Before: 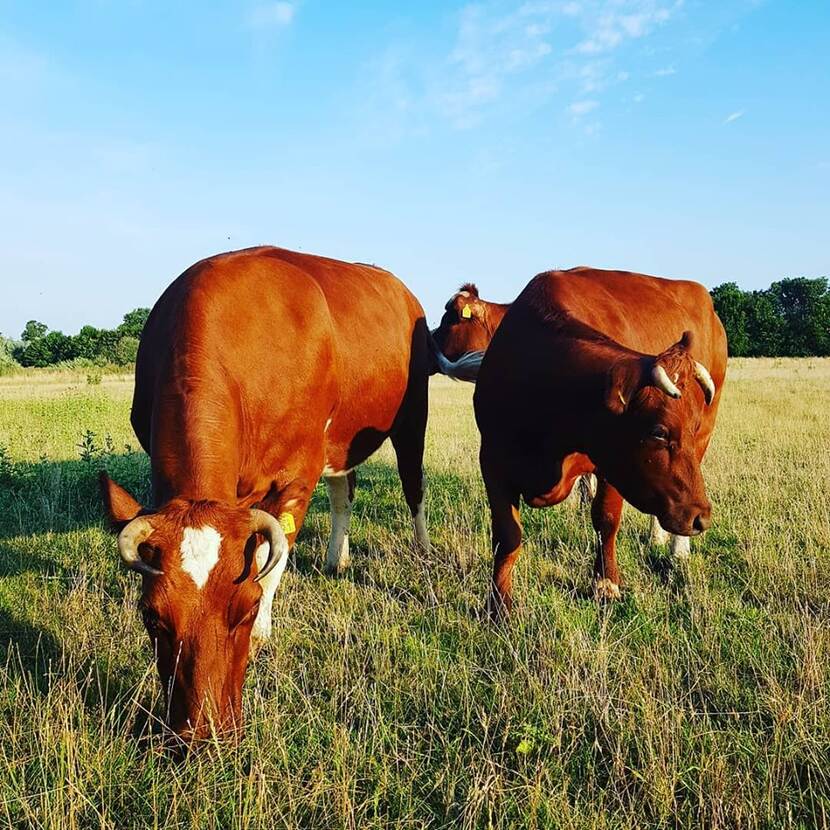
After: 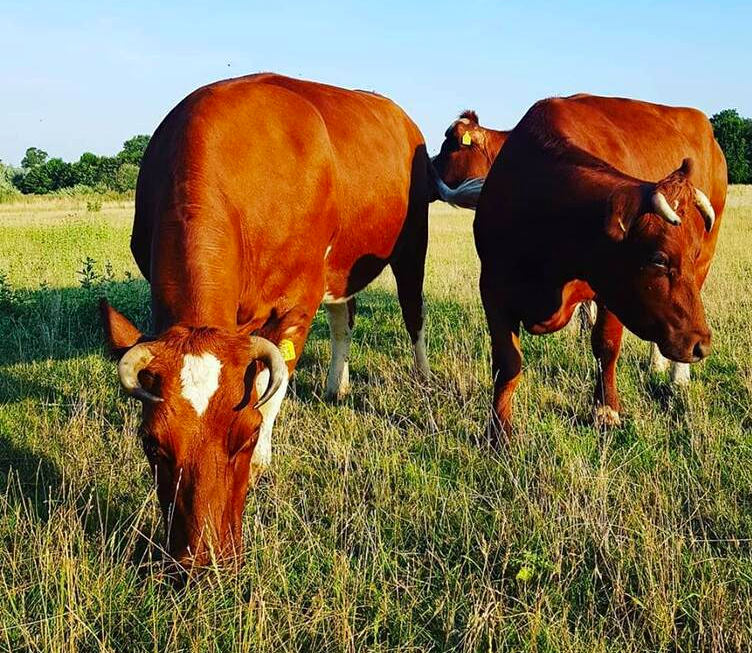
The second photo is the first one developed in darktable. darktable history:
haze removal: compatibility mode true
contrast brightness saturation: contrast 0.038, saturation 0.07
crop: top 20.922%, right 9.318%, bottom 0.289%
